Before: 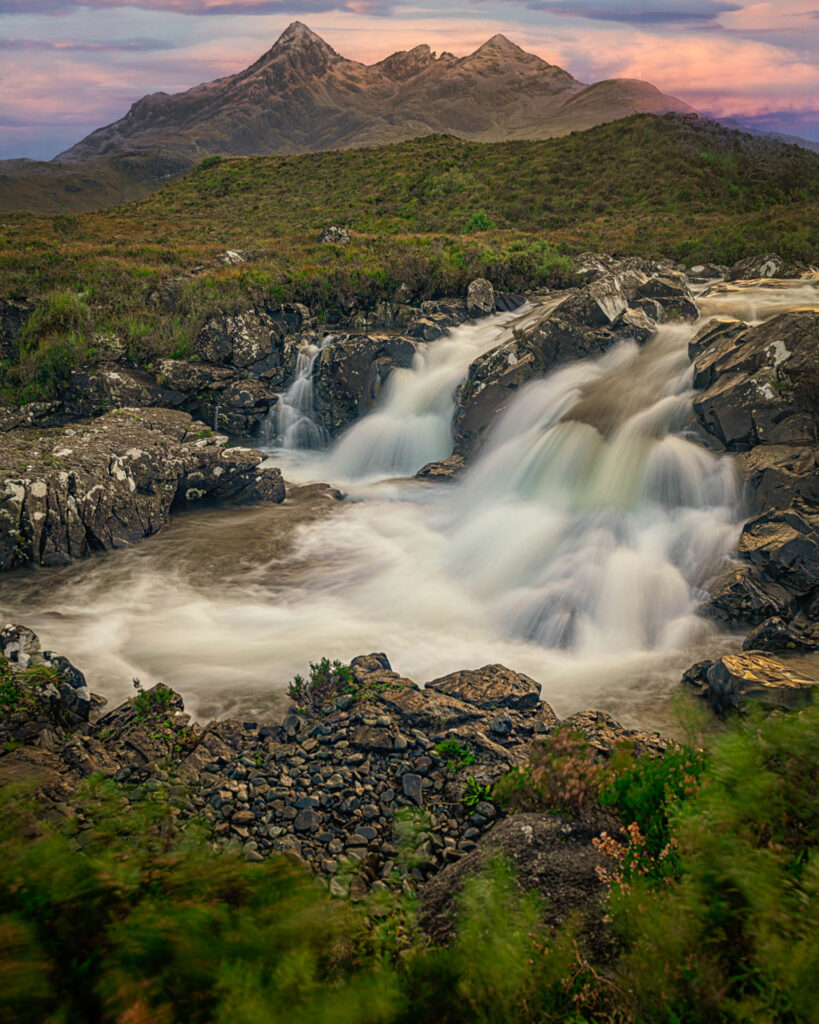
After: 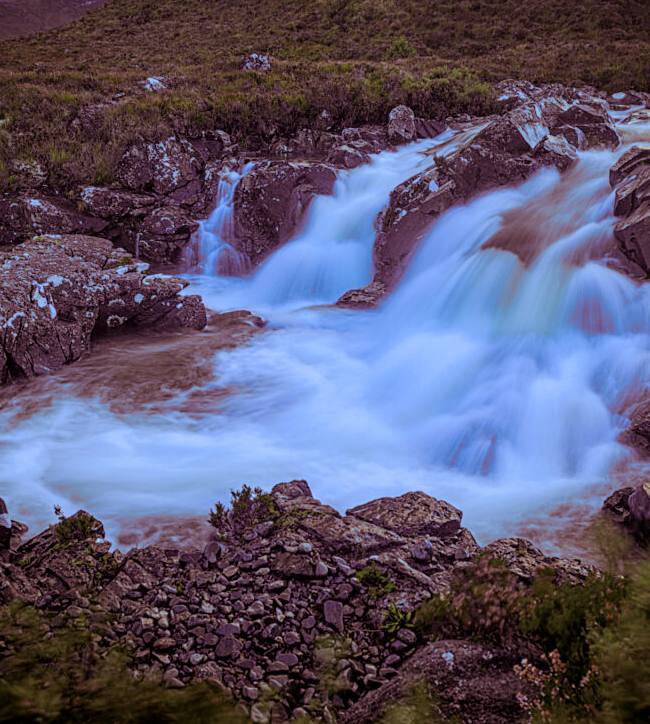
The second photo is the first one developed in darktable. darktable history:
crop: left 9.712%, top 16.928%, right 10.845%, bottom 12.332%
contrast brightness saturation: contrast 0.09, saturation 0.28
filmic rgb: white relative exposure 3.9 EV, hardness 4.26
white balance: red 0.766, blue 1.537
split-toning: on, module defaults
